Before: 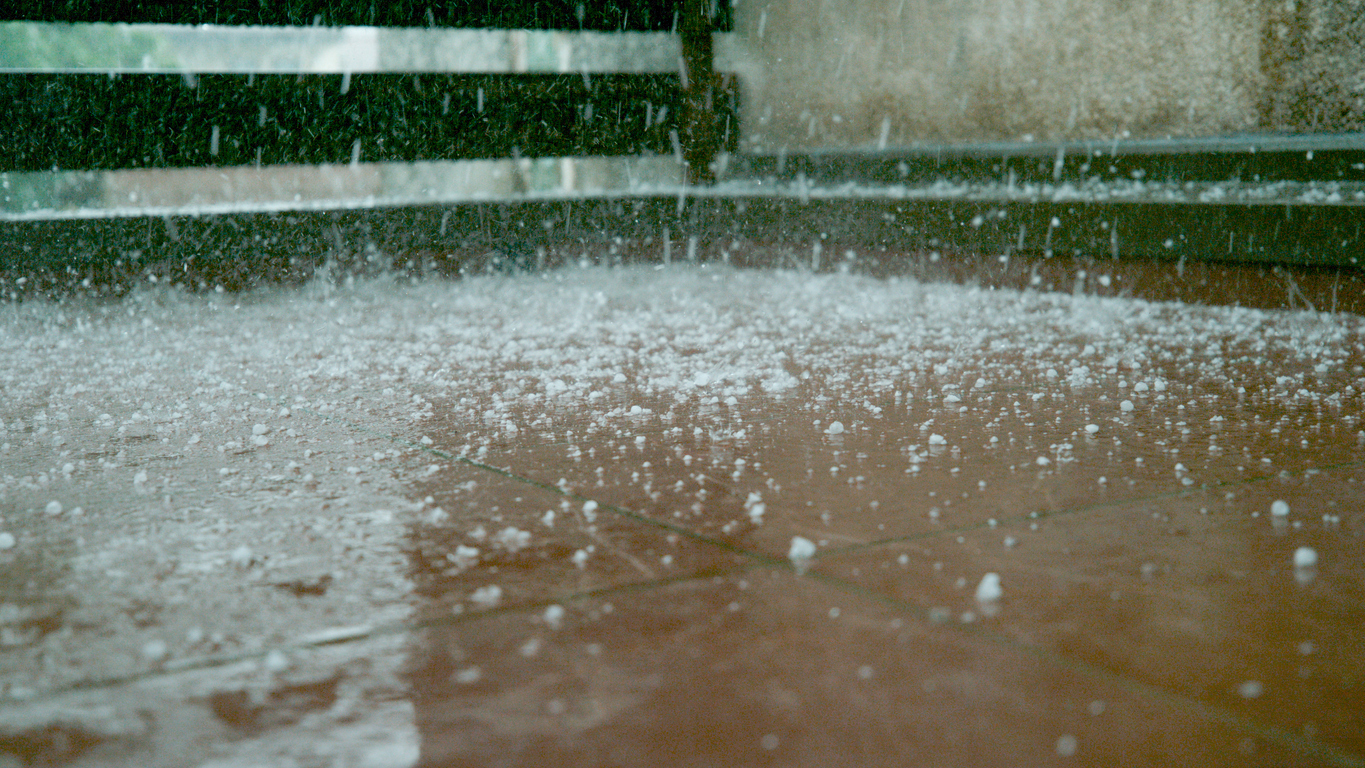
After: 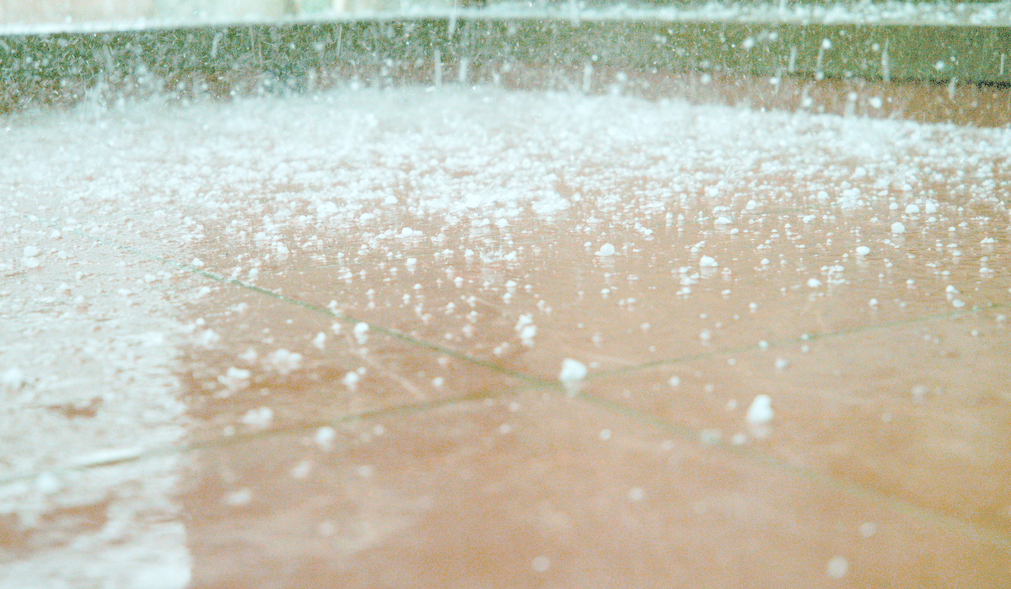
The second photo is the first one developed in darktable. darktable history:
tone equalizer: -8 EV -0.569 EV, edges refinement/feathering 500, mask exposure compensation -1.57 EV, preserve details no
contrast brightness saturation: brightness 0.987
crop: left 16.83%, top 23.292%, right 9.07%
local contrast: detail 130%
